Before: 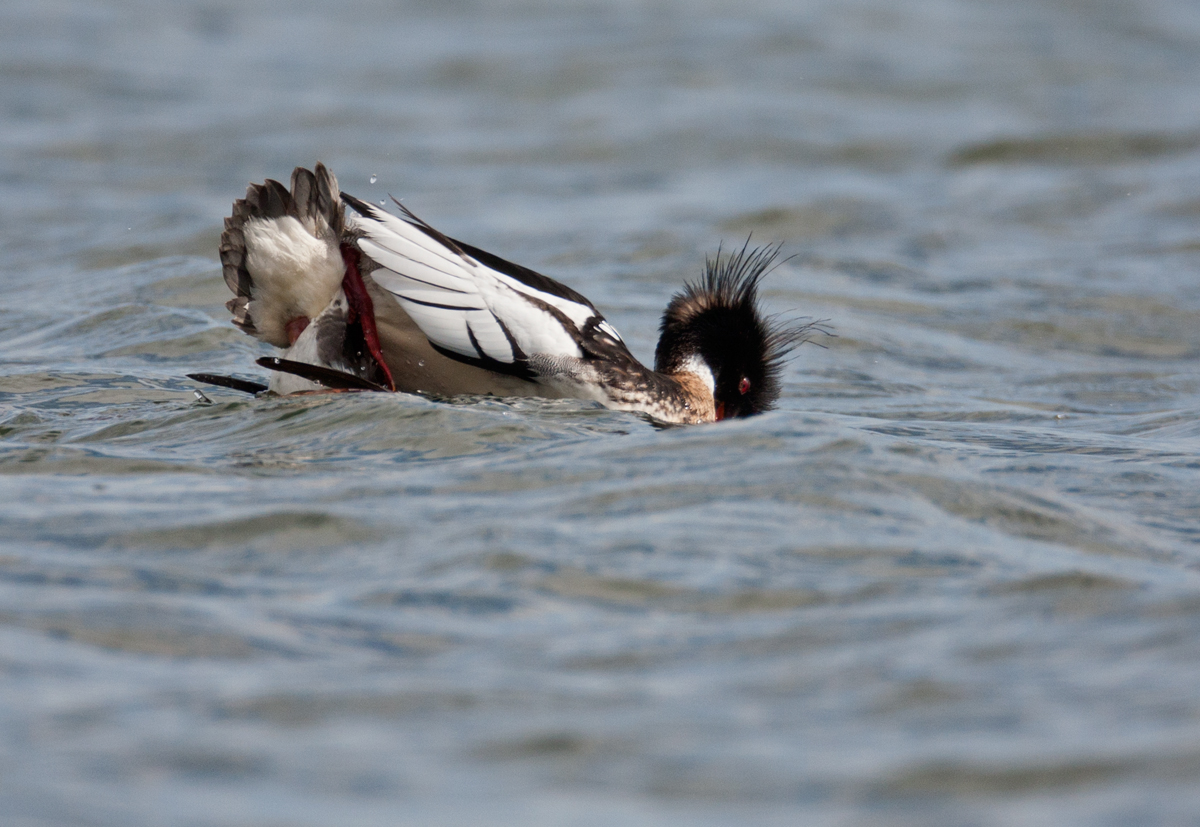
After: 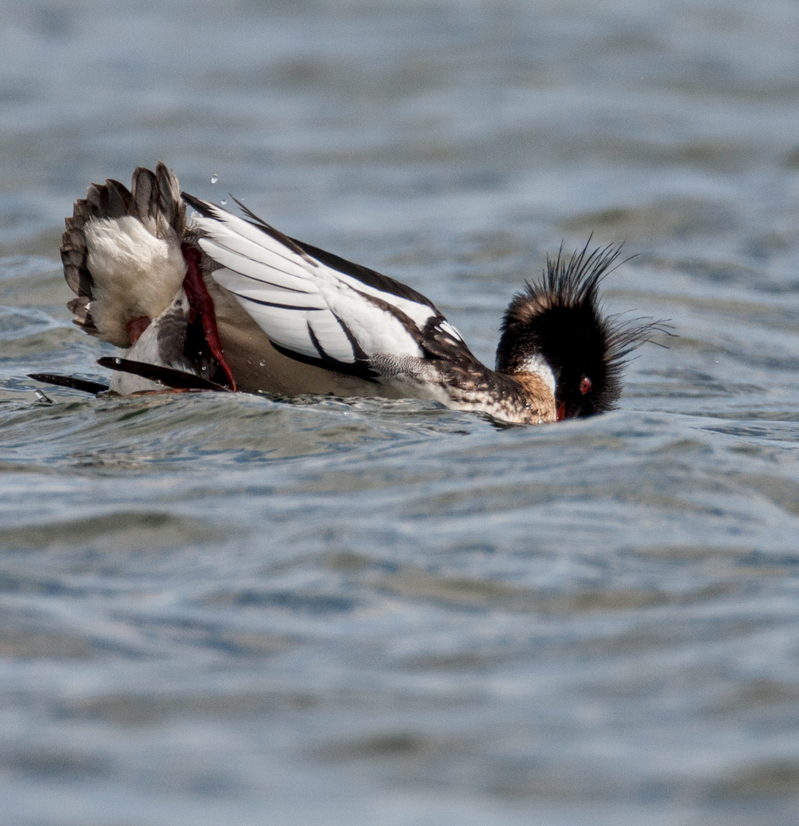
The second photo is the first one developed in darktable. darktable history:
crop and rotate: left 13.329%, right 20.008%
local contrast: on, module defaults
